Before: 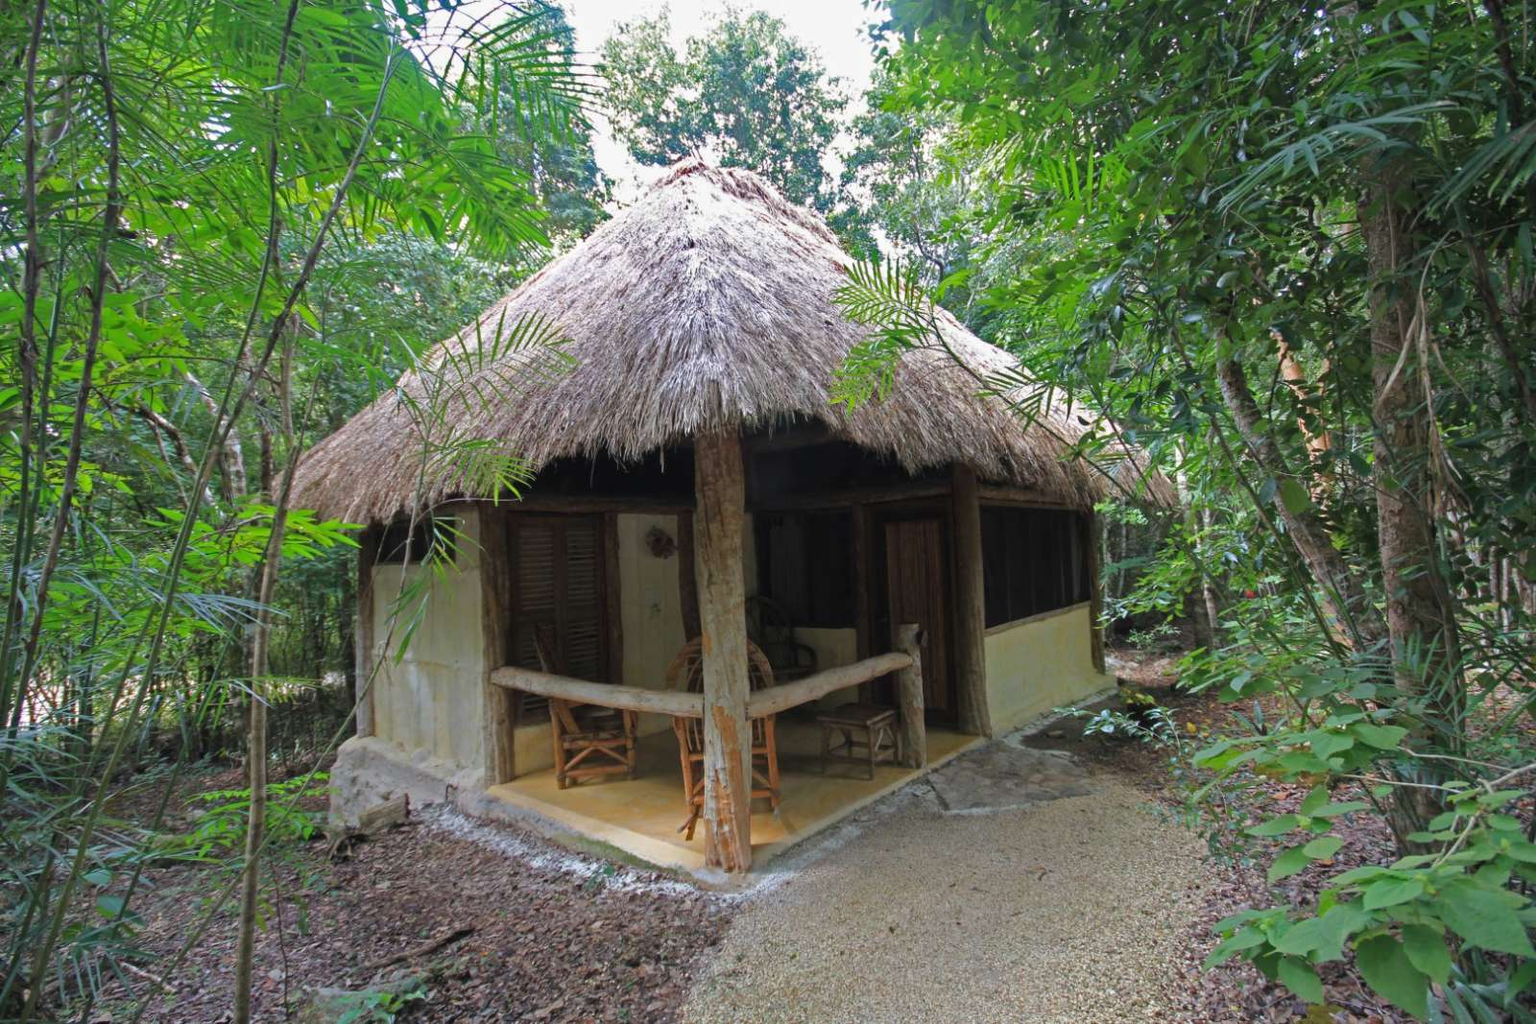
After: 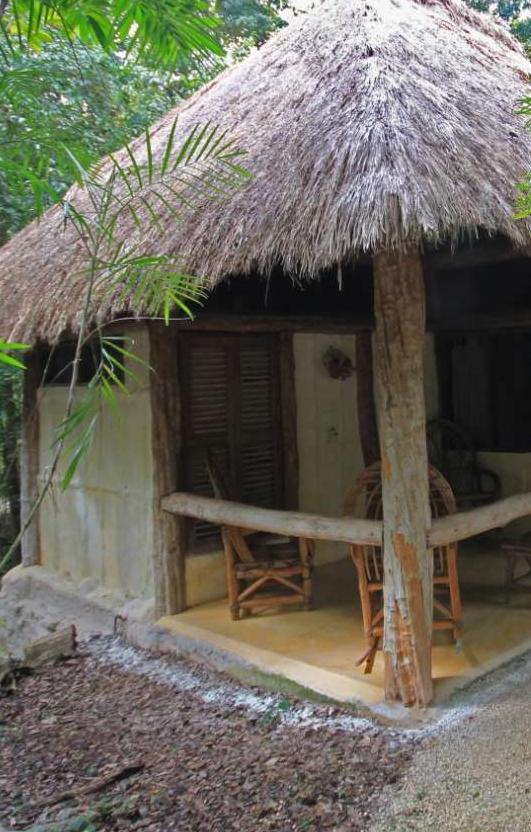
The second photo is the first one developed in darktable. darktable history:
crop and rotate: left 21.933%, top 19.017%, right 44.835%, bottom 2.988%
